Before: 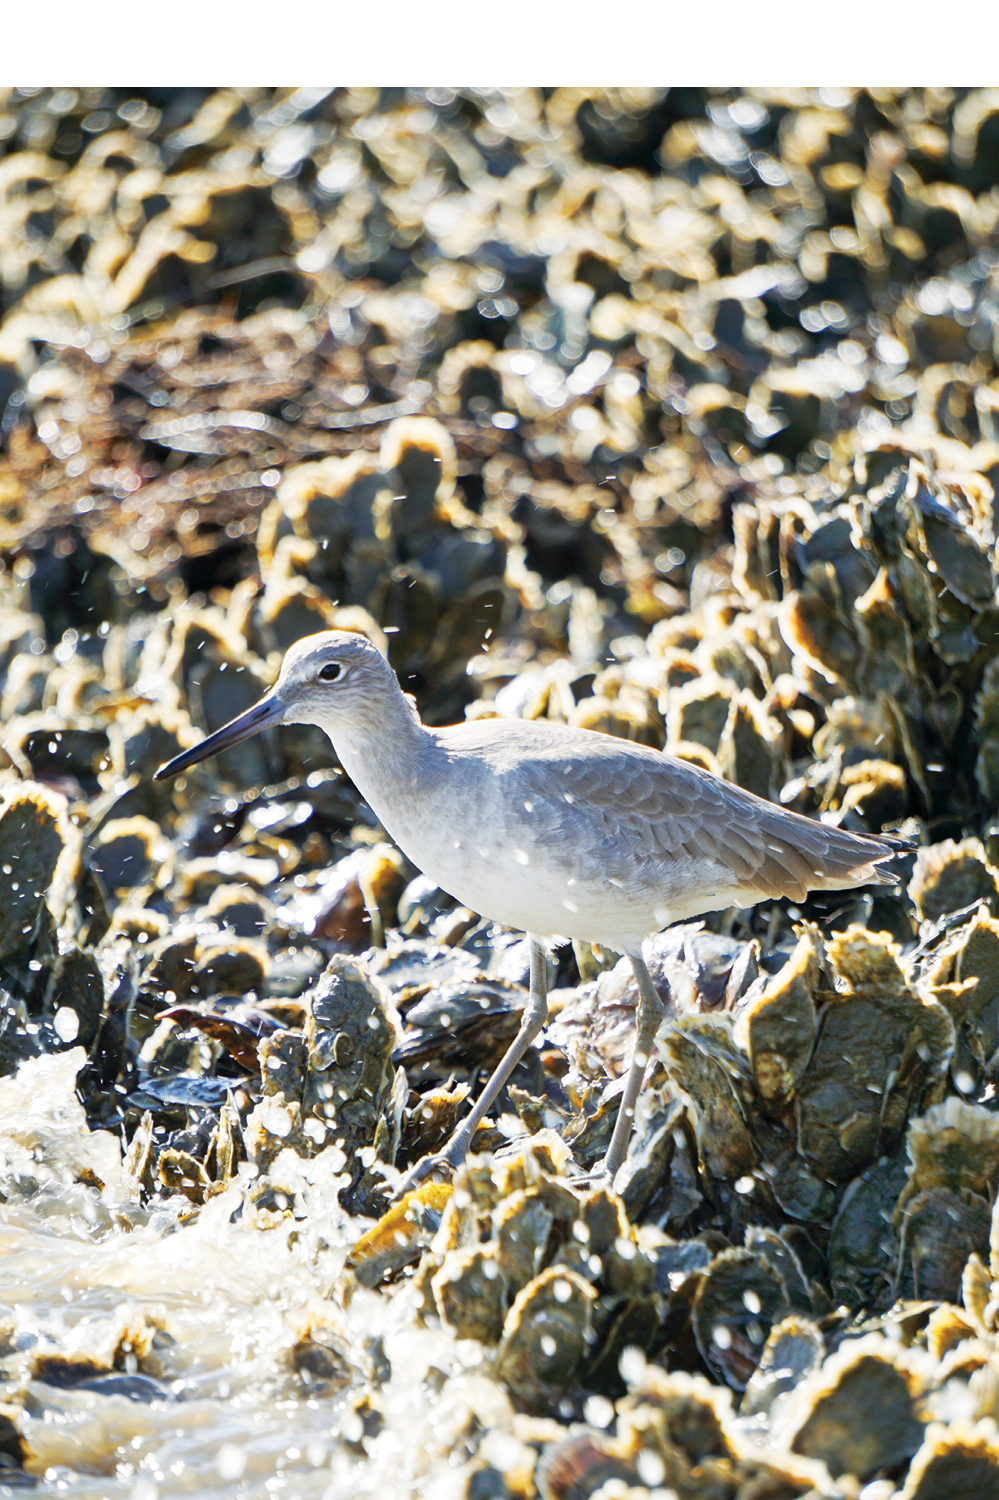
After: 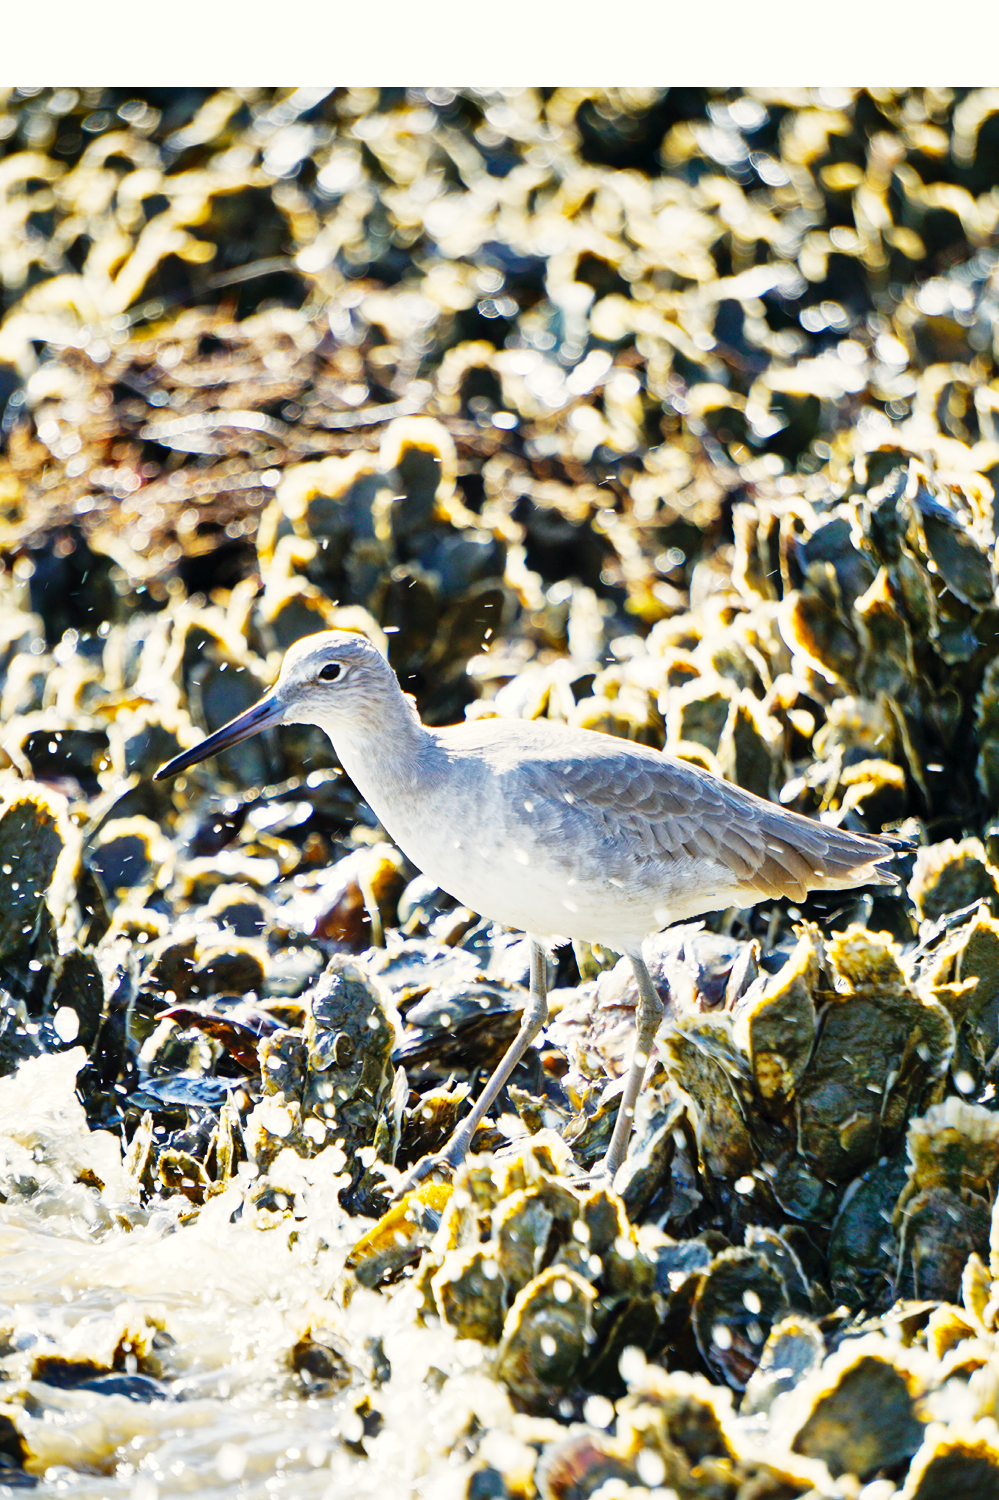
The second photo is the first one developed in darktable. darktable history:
base curve: curves: ch0 [(0, 0) (0.036, 0.025) (0.121, 0.166) (0.206, 0.329) (0.605, 0.79) (1, 1)], preserve colors none
color balance rgb: perceptual saturation grading › global saturation 10%, global vibrance 10%
color correction: highlights b* 3
shadows and highlights: shadows 22.7, highlights -48.71, soften with gaussian
